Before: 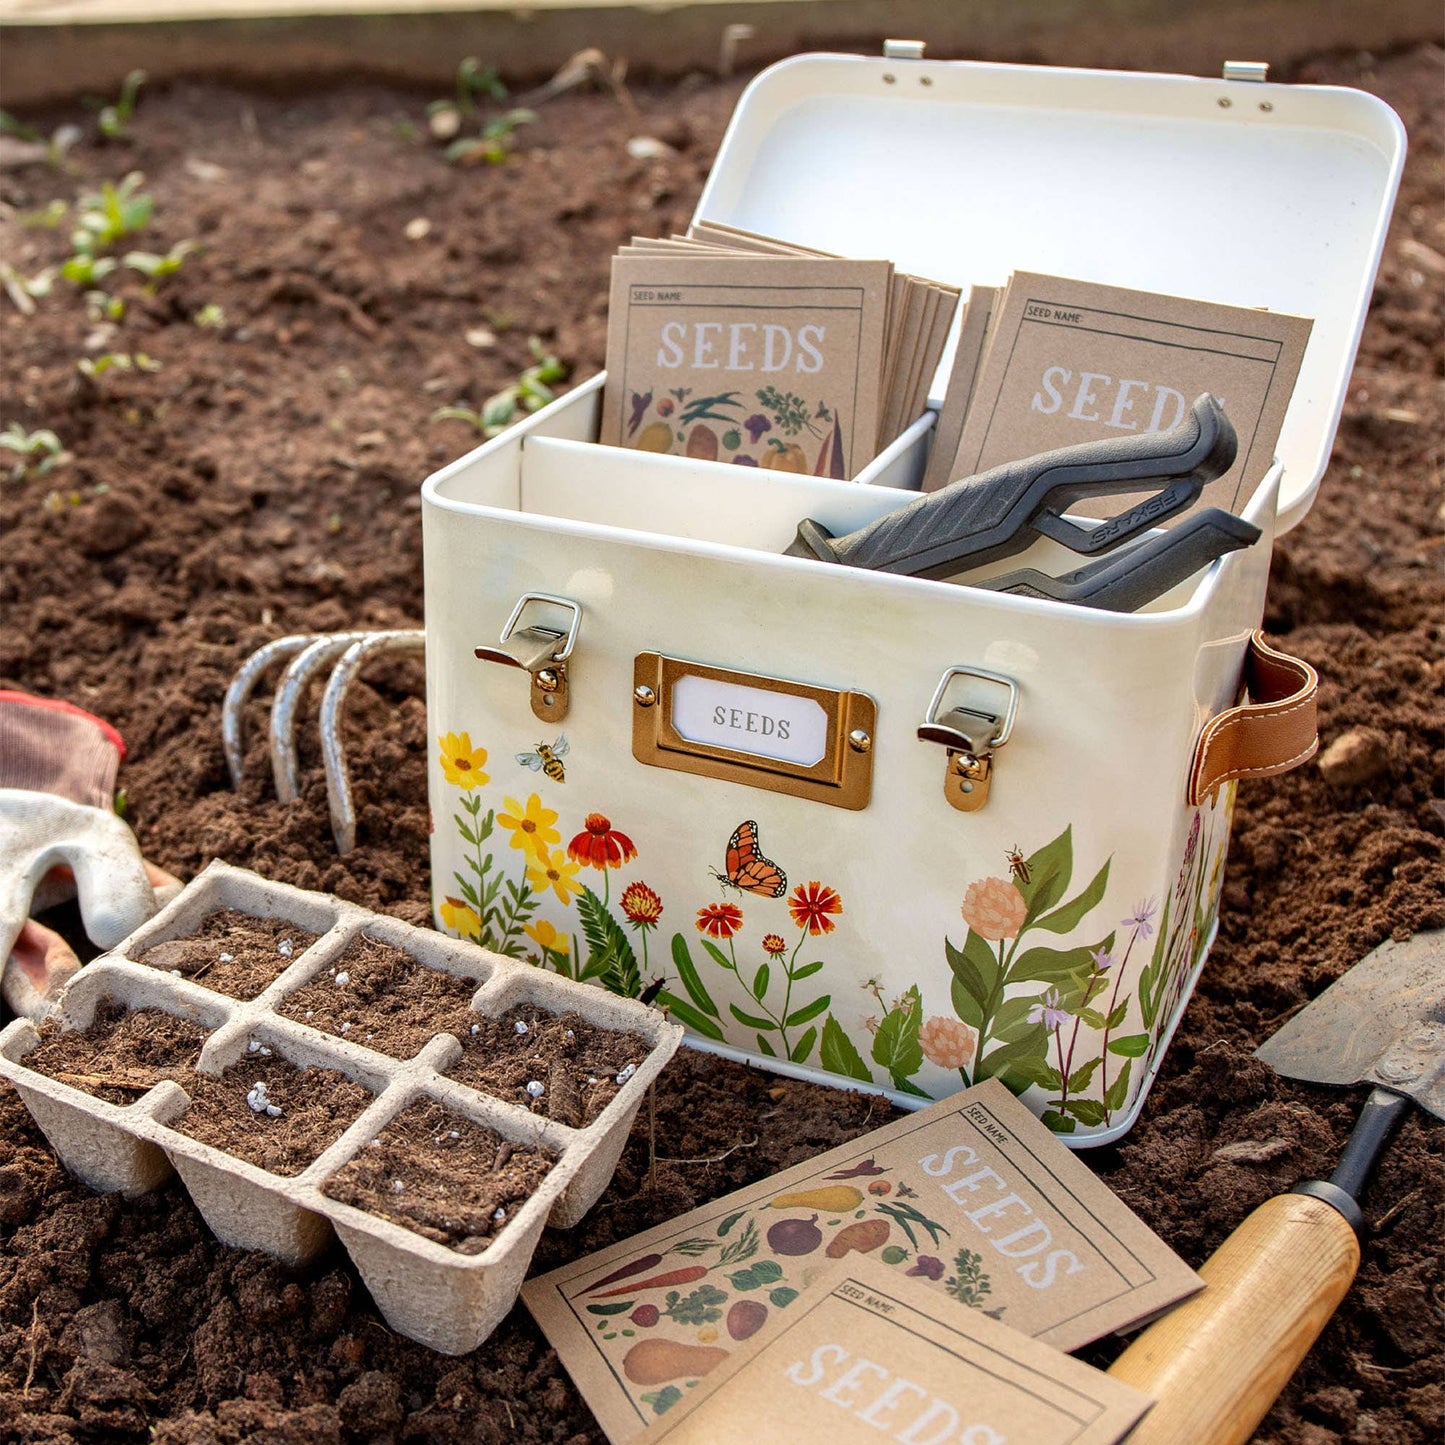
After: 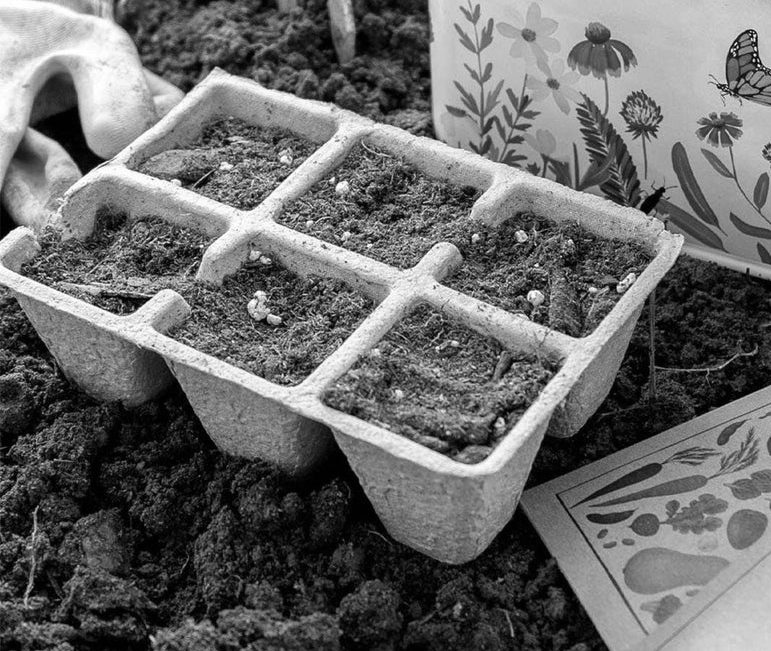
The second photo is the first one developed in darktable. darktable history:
crop and rotate: top 54.778%, right 46.61%, bottom 0.159%
monochrome: on, module defaults
